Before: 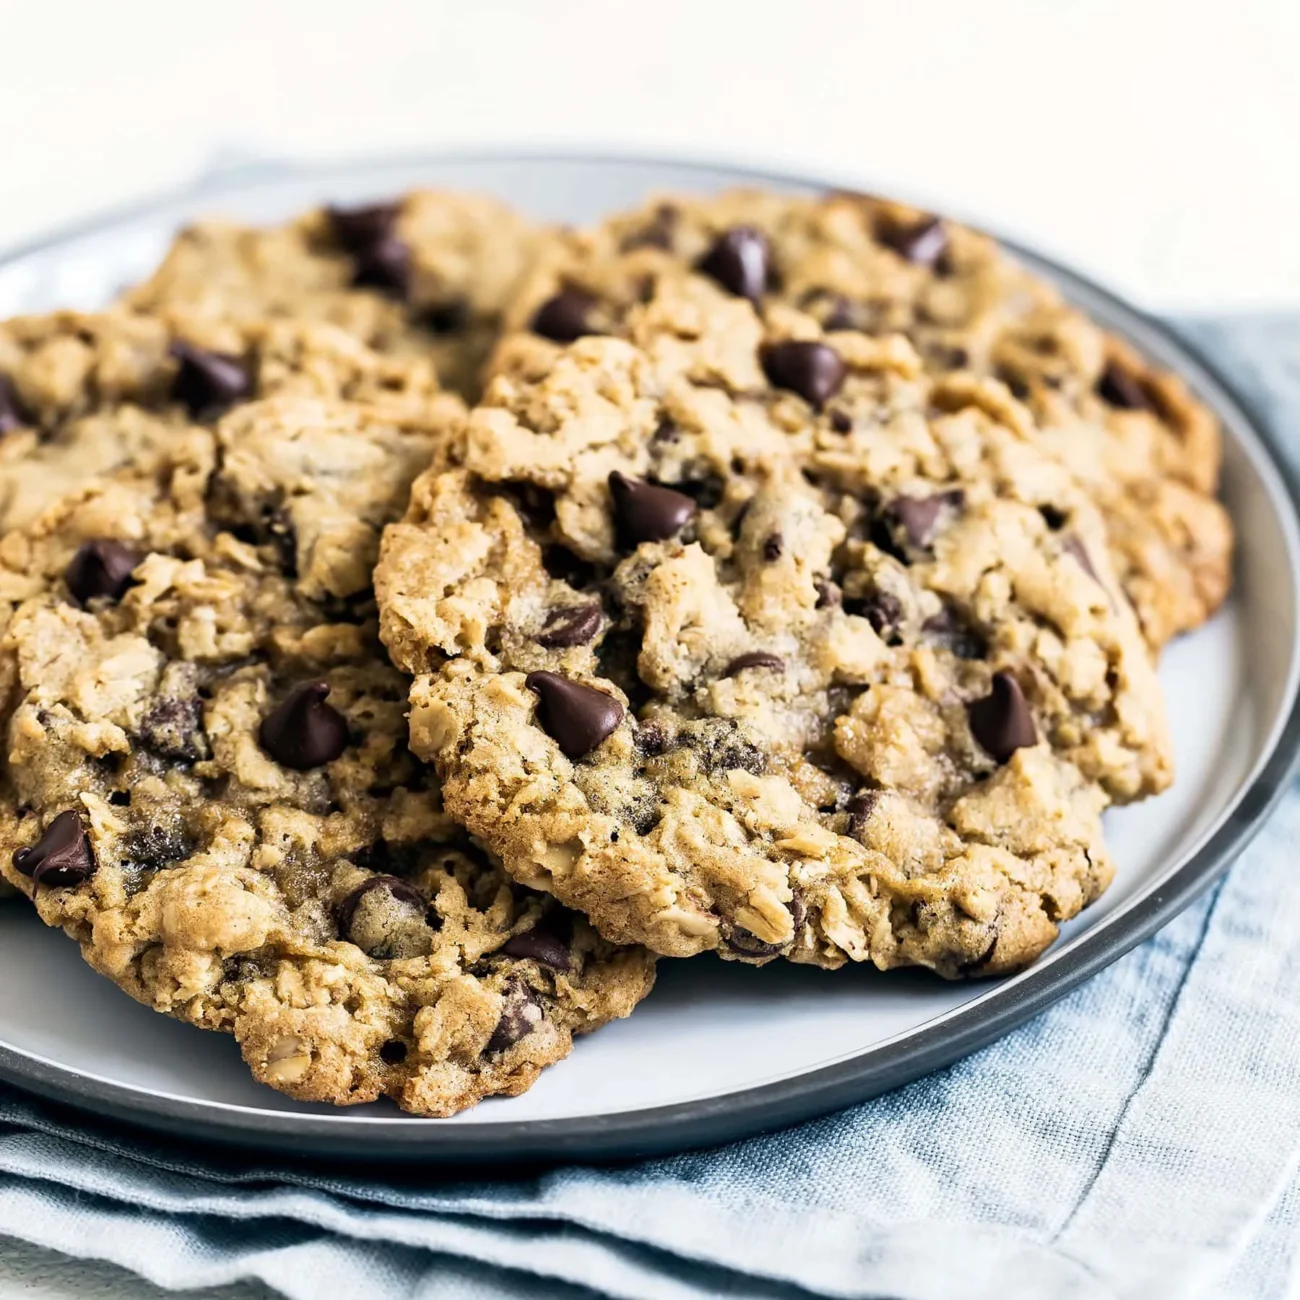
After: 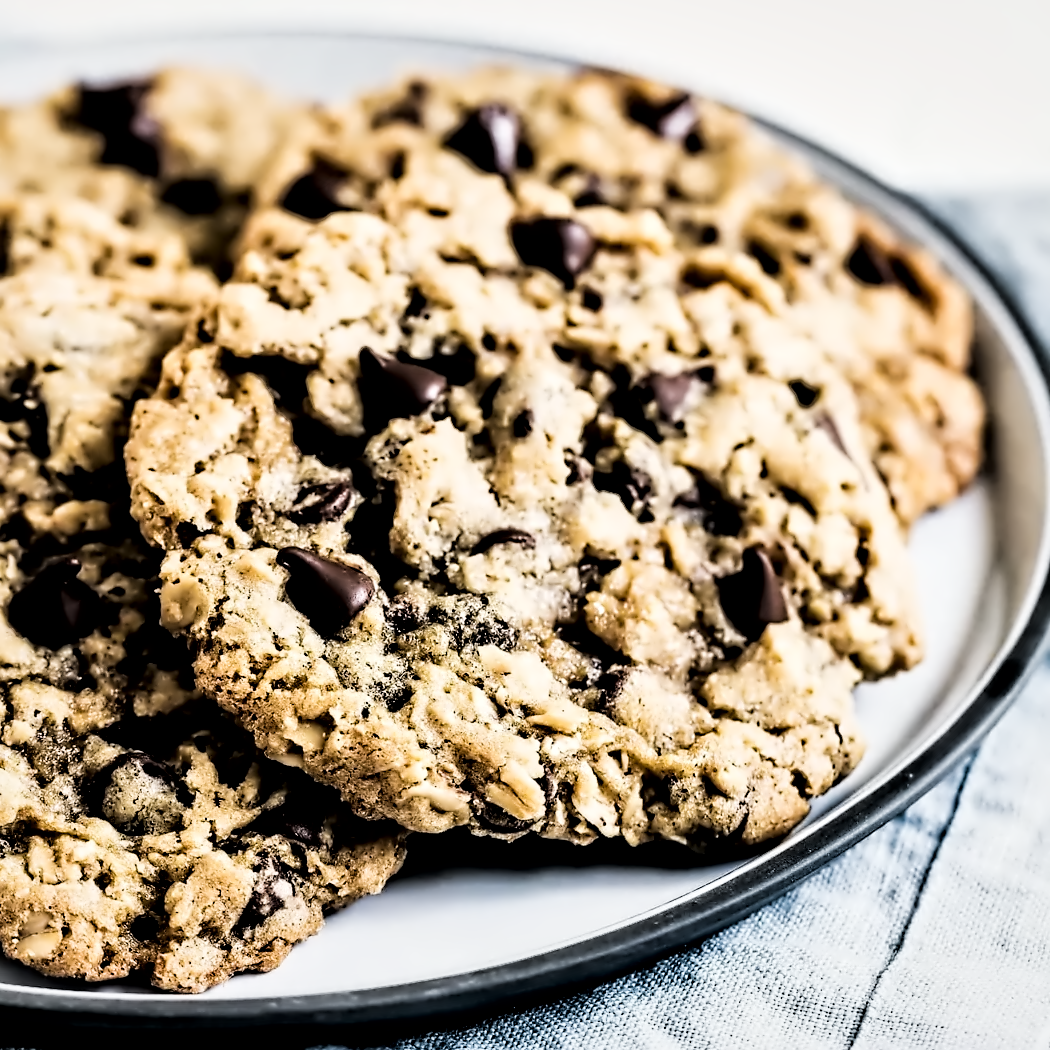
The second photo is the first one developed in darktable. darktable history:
crop: left 19.159%, top 9.58%, bottom 9.58%
contrast equalizer: octaves 7, y [[0.5, 0.542, 0.583, 0.625, 0.667, 0.708], [0.5 ×6], [0.5 ×6], [0, 0.033, 0.067, 0.1, 0.133, 0.167], [0, 0.05, 0.1, 0.15, 0.2, 0.25]]
filmic rgb: black relative exposure -5 EV, hardness 2.88, contrast 1.3, highlights saturation mix -30%
tone equalizer: -8 EV -0.417 EV, -7 EV -0.389 EV, -6 EV -0.333 EV, -5 EV -0.222 EV, -3 EV 0.222 EV, -2 EV 0.333 EV, -1 EV 0.389 EV, +0 EV 0.417 EV, edges refinement/feathering 500, mask exposure compensation -1.57 EV, preserve details no
local contrast: mode bilateral grid, contrast 100, coarseness 100, detail 165%, midtone range 0.2
